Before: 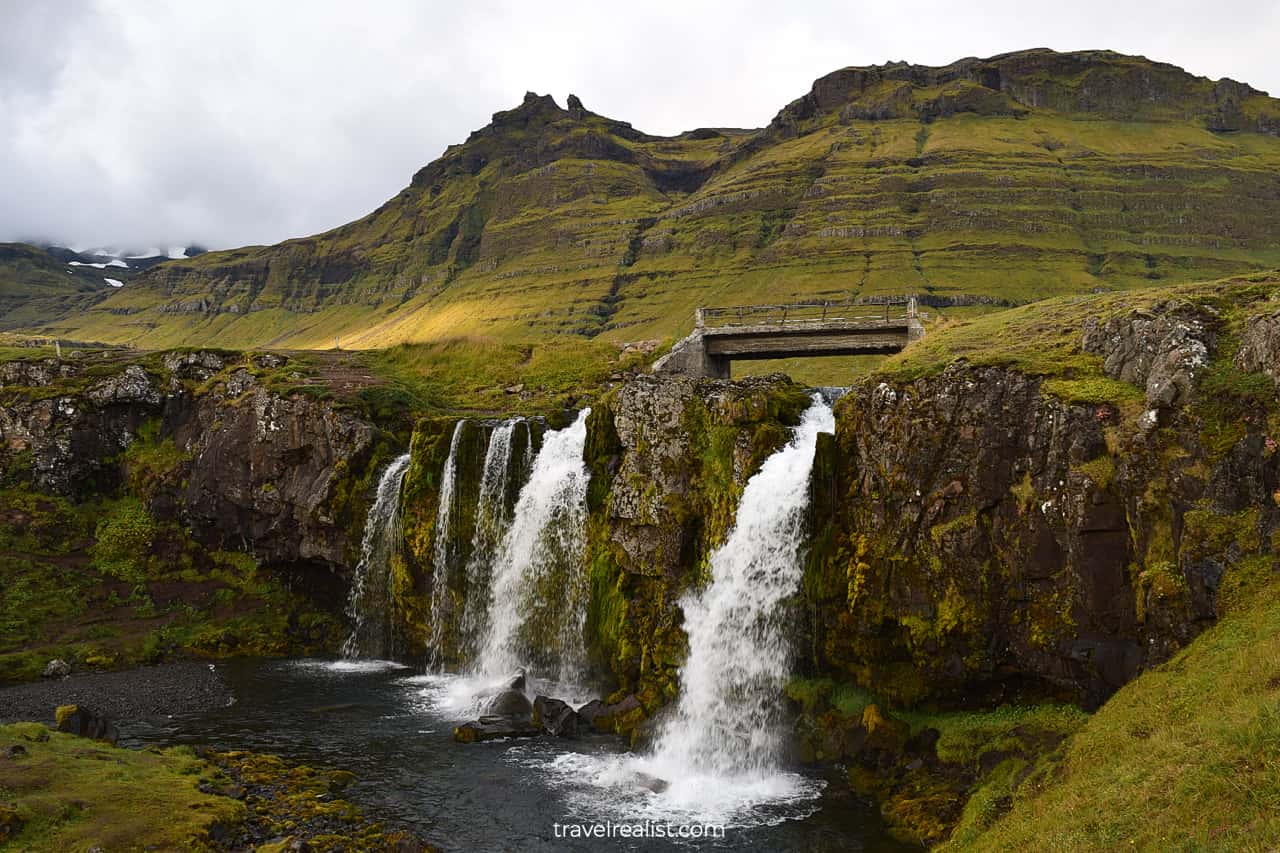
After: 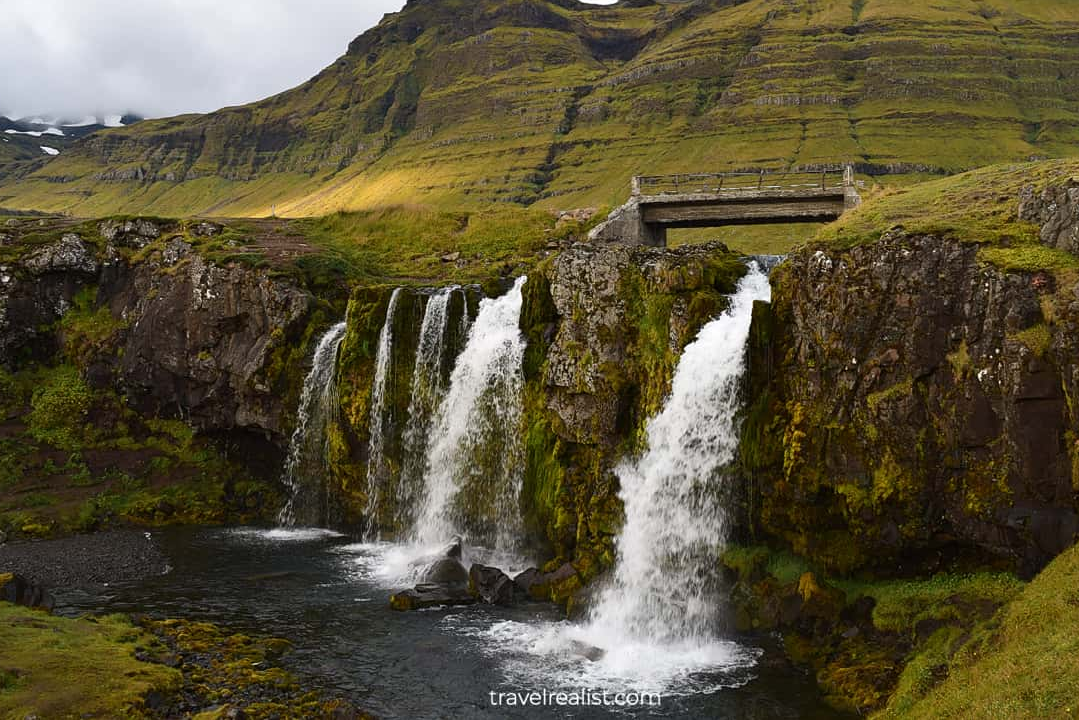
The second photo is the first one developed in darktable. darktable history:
crop and rotate: left 5.011%, top 15.534%, right 10.665%
